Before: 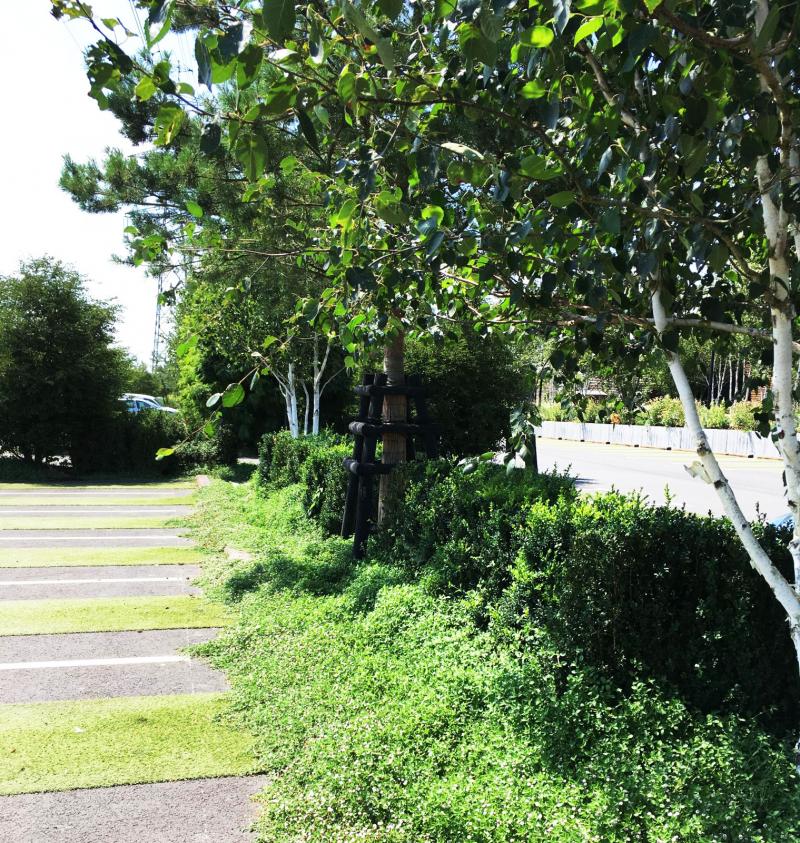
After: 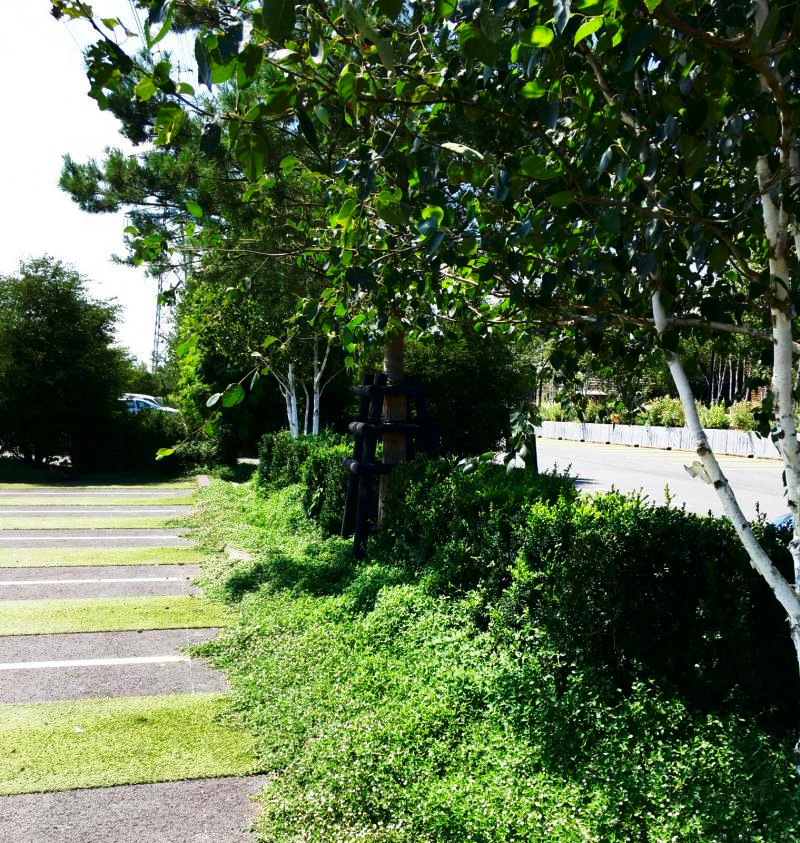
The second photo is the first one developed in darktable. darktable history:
contrast brightness saturation: brightness -0.217, saturation 0.08
